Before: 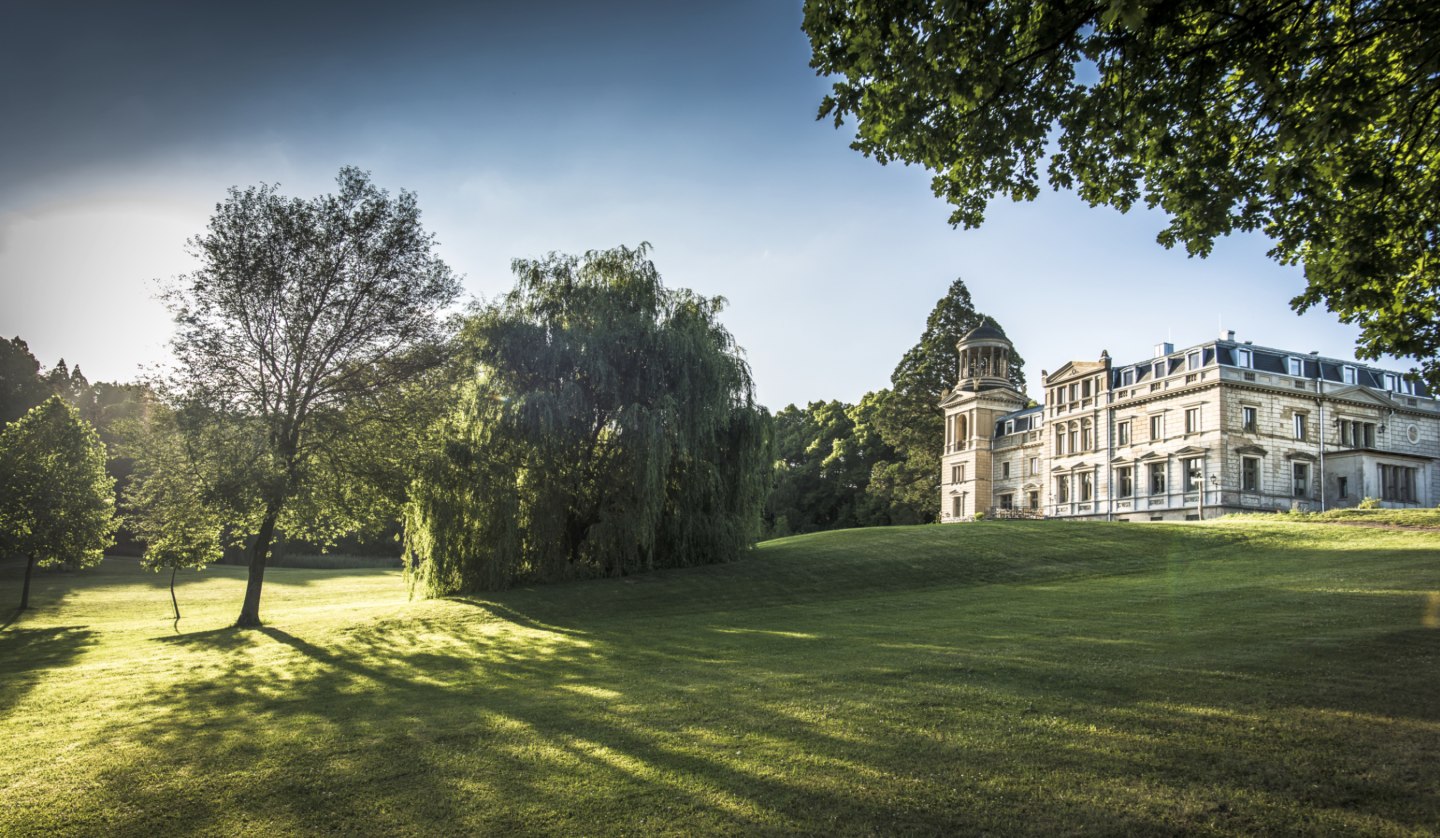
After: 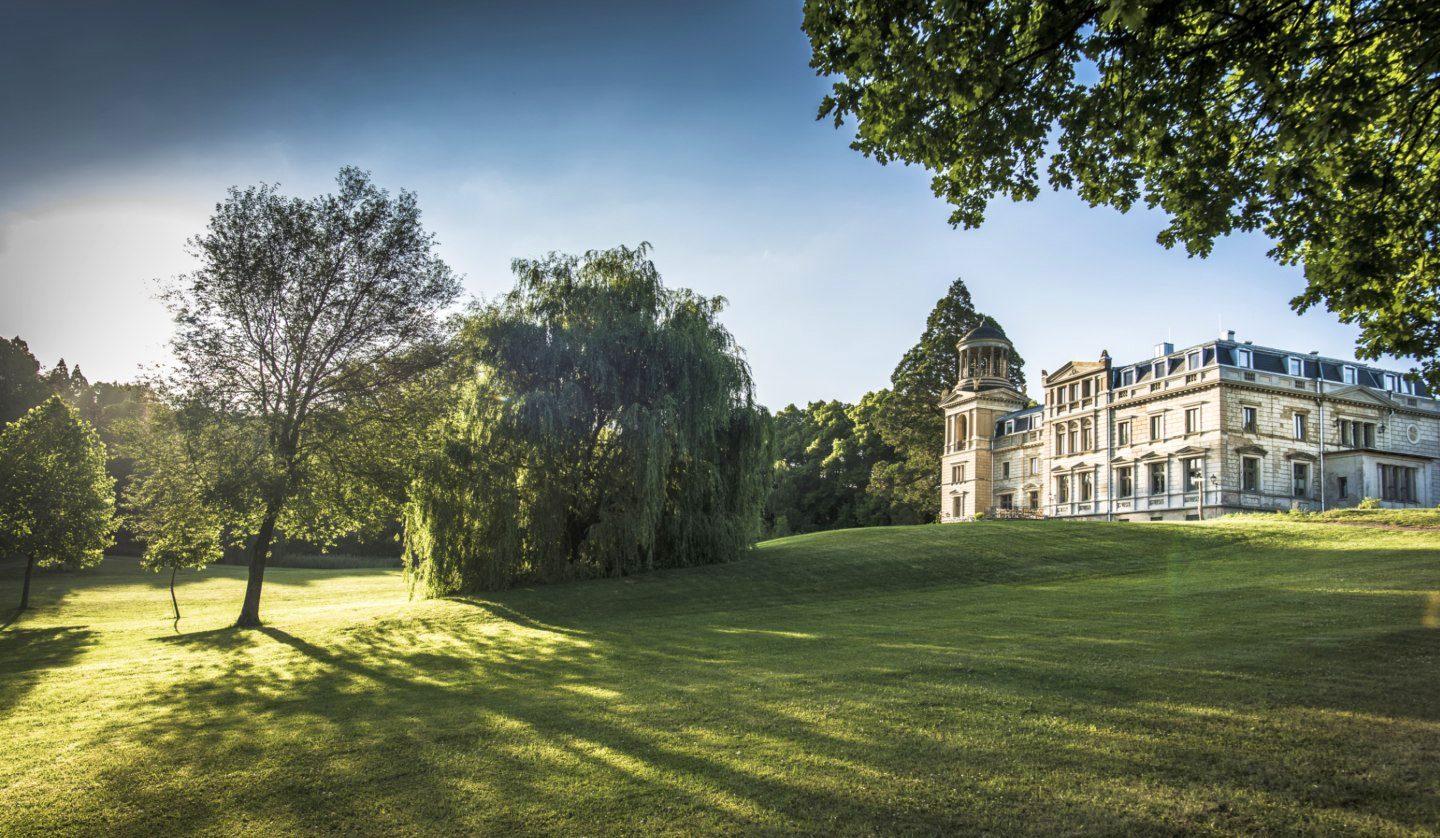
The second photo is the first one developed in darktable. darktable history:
velvia: on, module defaults
shadows and highlights: low approximation 0.01, soften with gaussian
